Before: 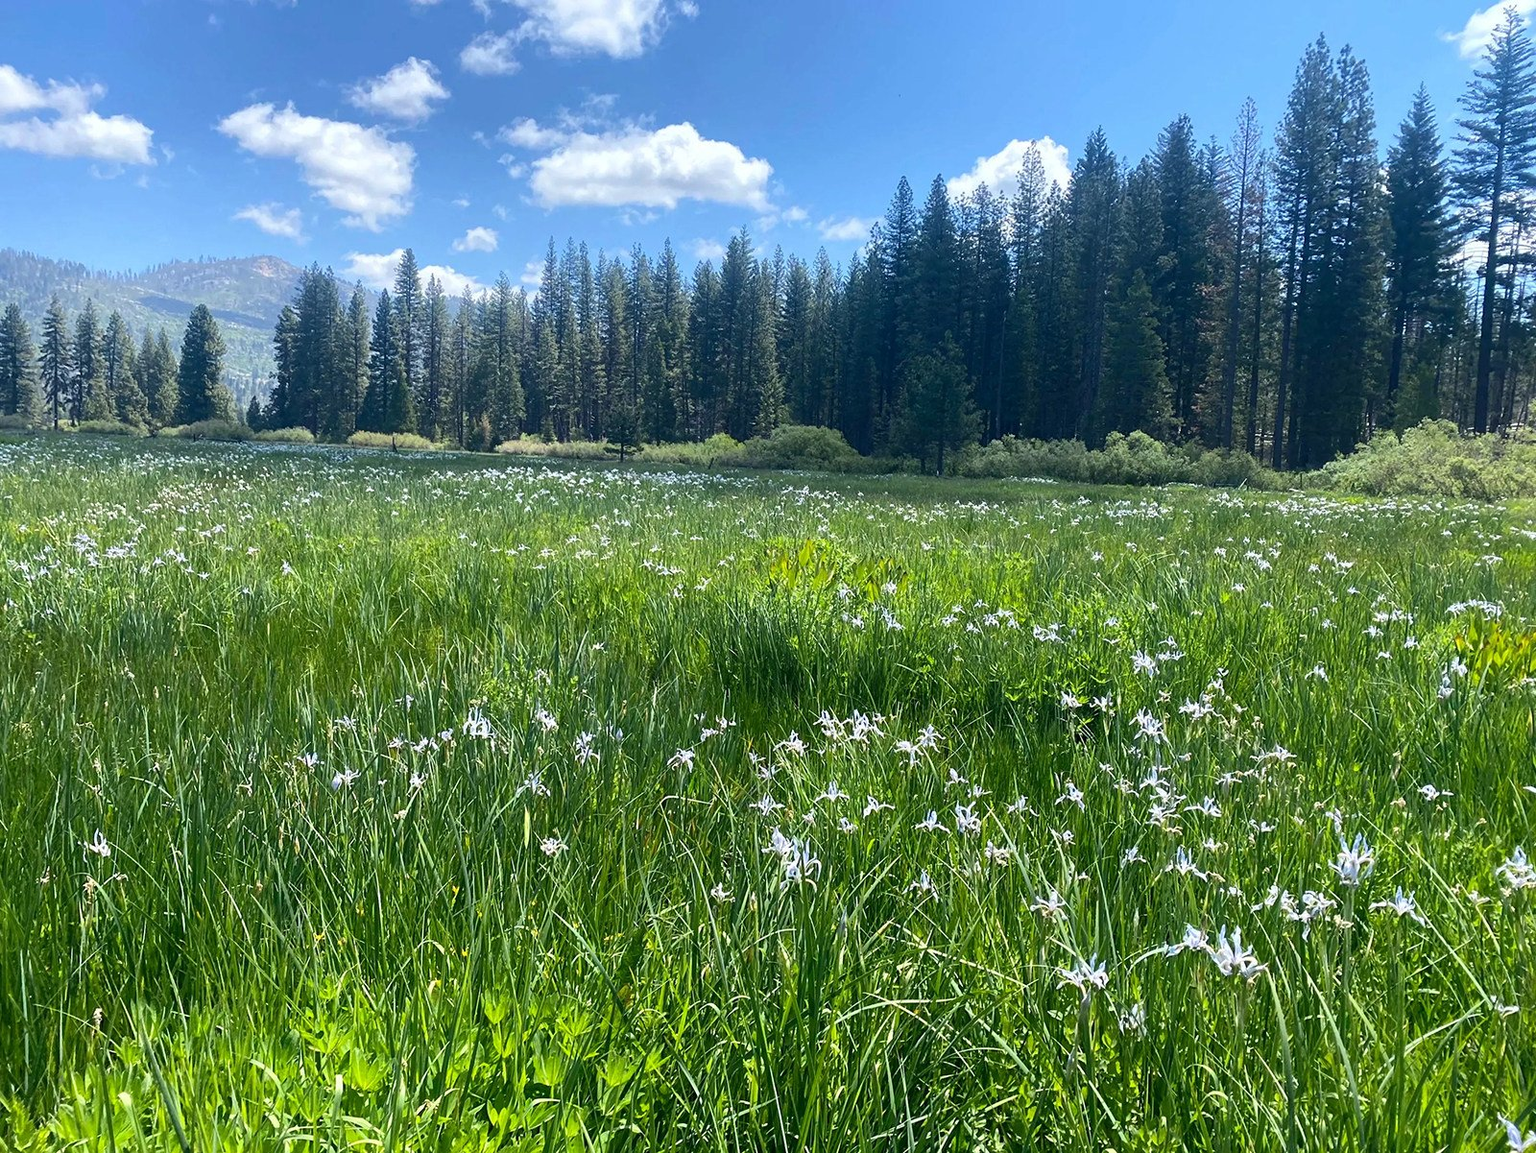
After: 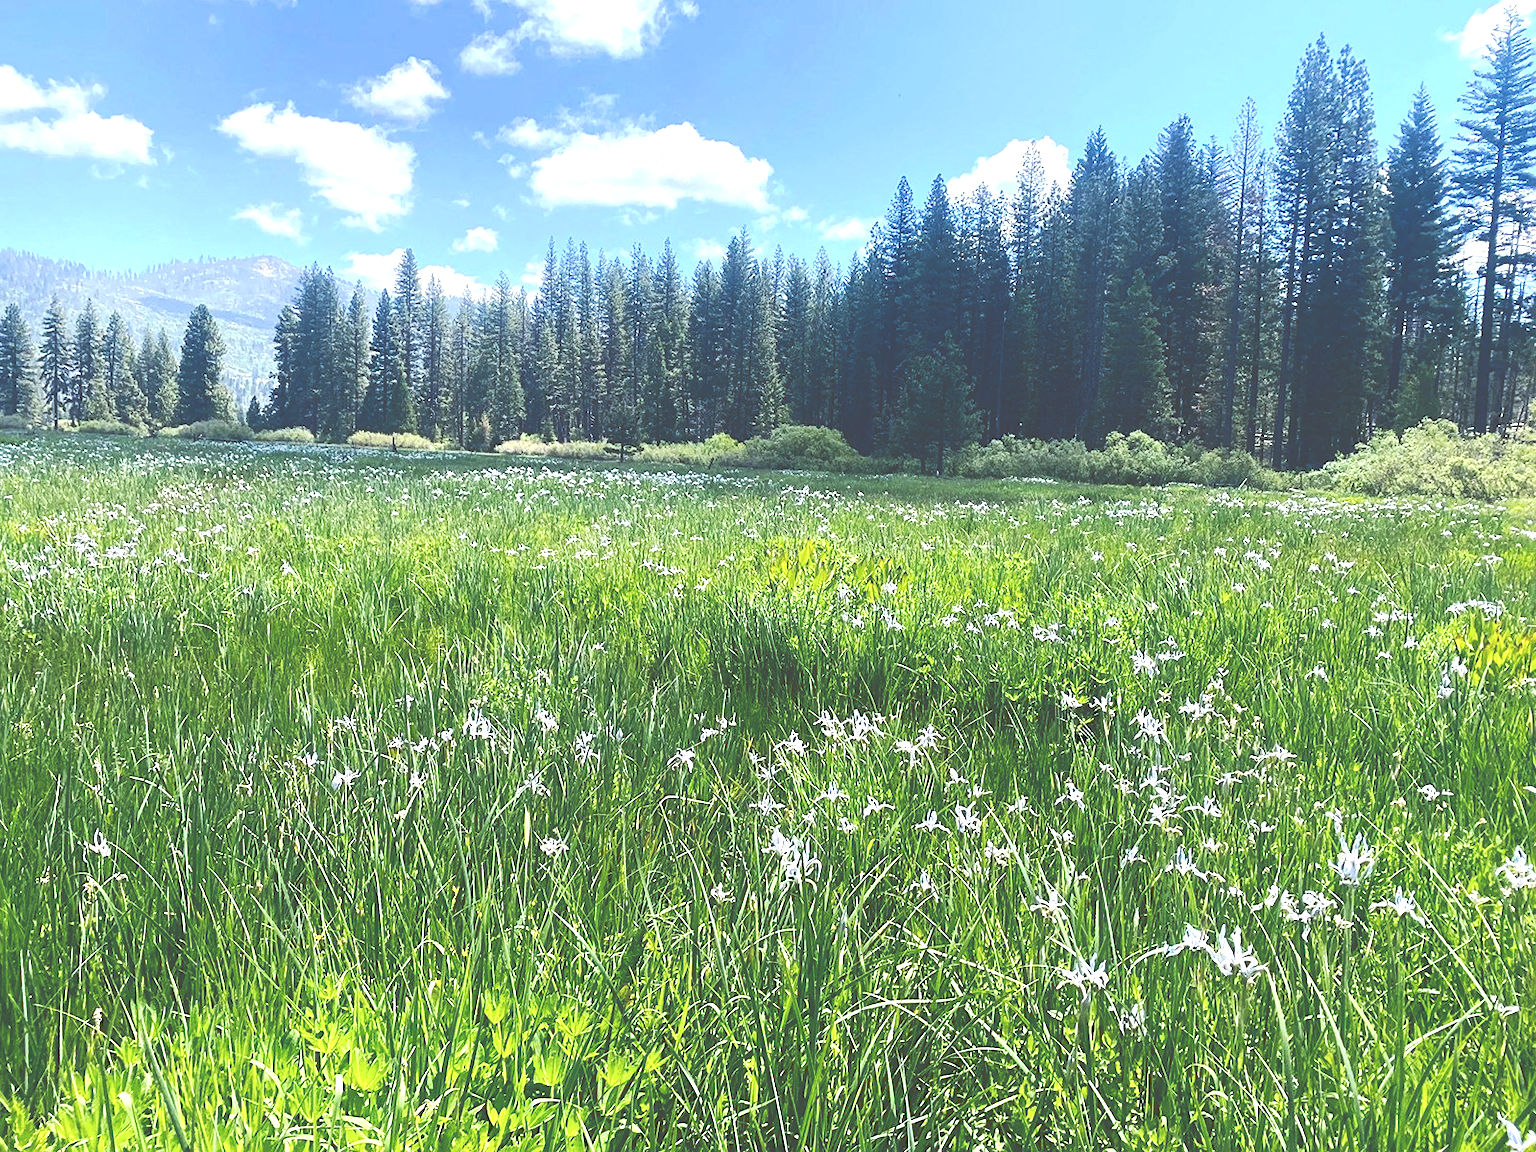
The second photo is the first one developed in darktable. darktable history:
exposure: exposure 0.781 EV, compensate highlight preservation false
sharpen: amount 0.2
tone curve: curves: ch0 [(0, 0) (0.003, 0.273) (0.011, 0.276) (0.025, 0.276) (0.044, 0.28) (0.069, 0.283) (0.1, 0.288) (0.136, 0.293) (0.177, 0.302) (0.224, 0.321) (0.277, 0.349) (0.335, 0.393) (0.399, 0.448) (0.468, 0.51) (0.543, 0.589) (0.623, 0.677) (0.709, 0.761) (0.801, 0.839) (0.898, 0.909) (1, 1)], preserve colors none
